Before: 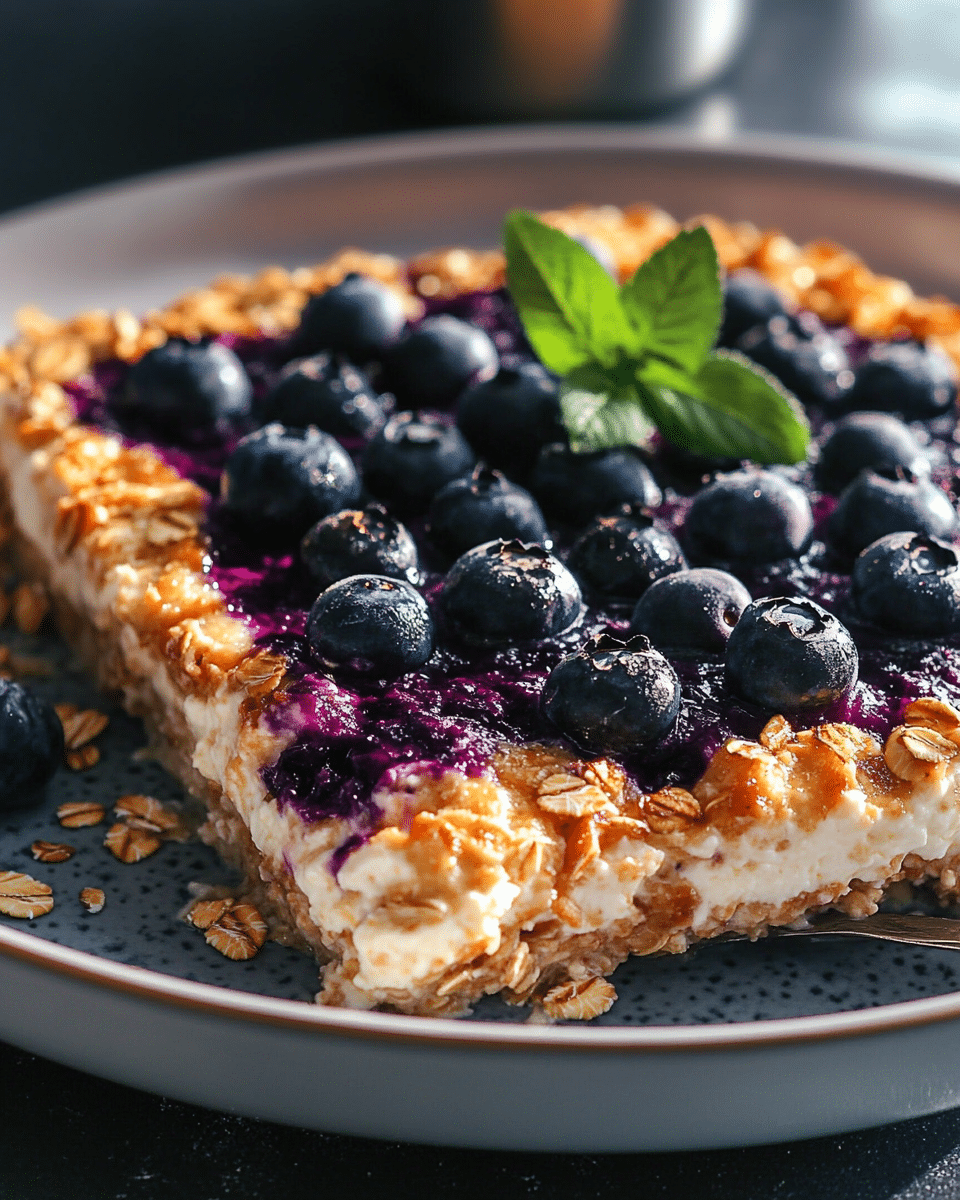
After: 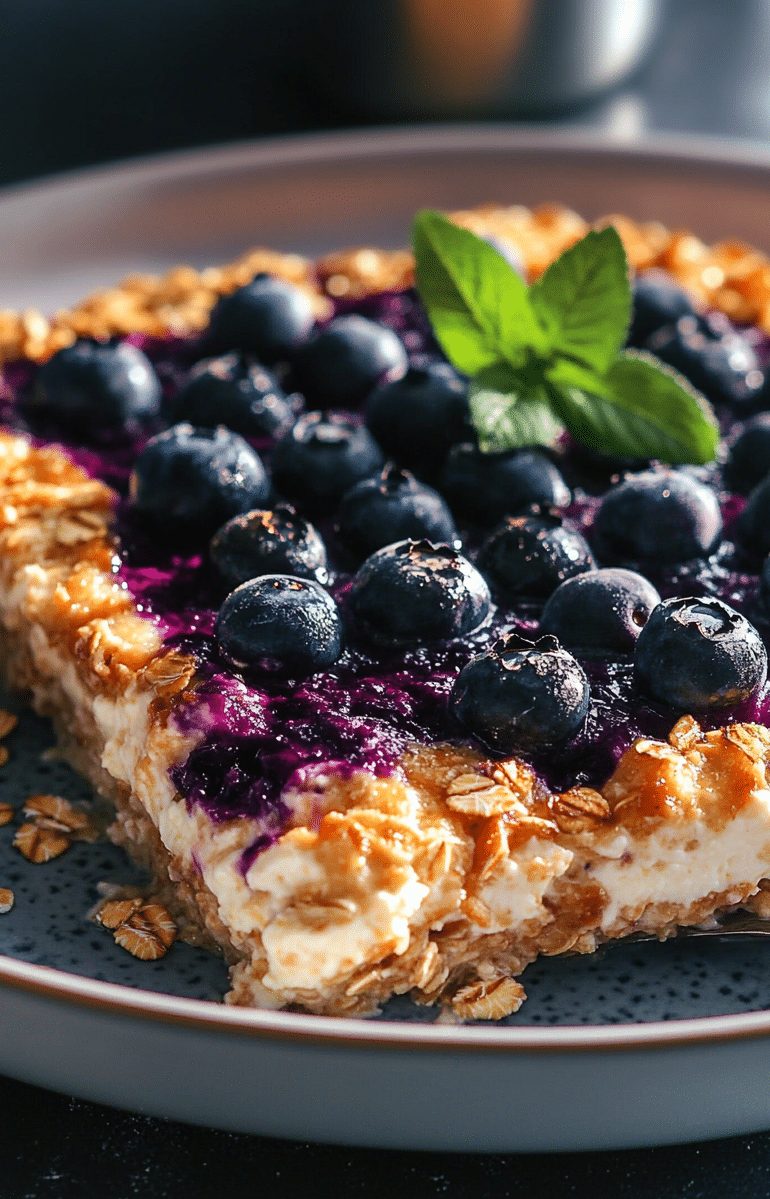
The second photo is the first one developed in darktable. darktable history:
velvia: strength 15.43%
crop and rotate: left 9.536%, right 10.18%
